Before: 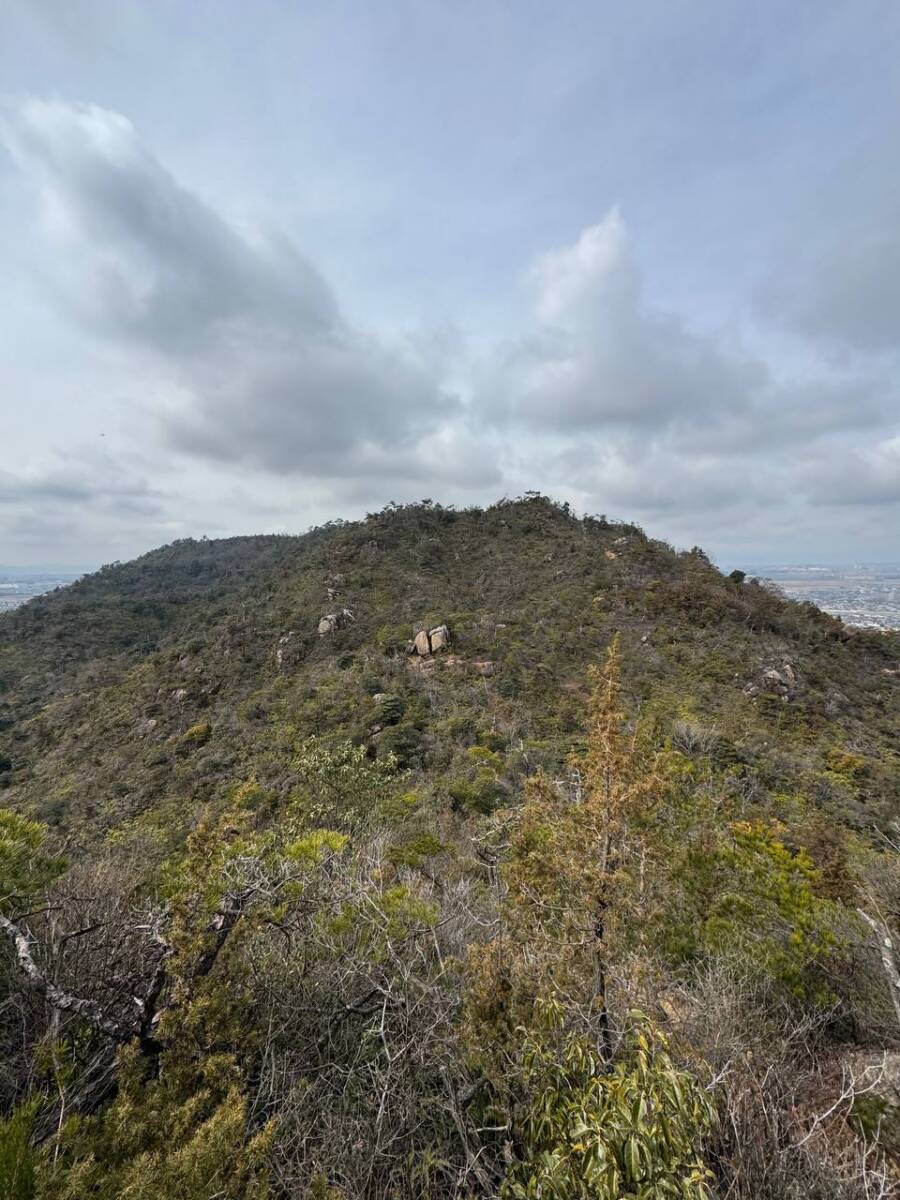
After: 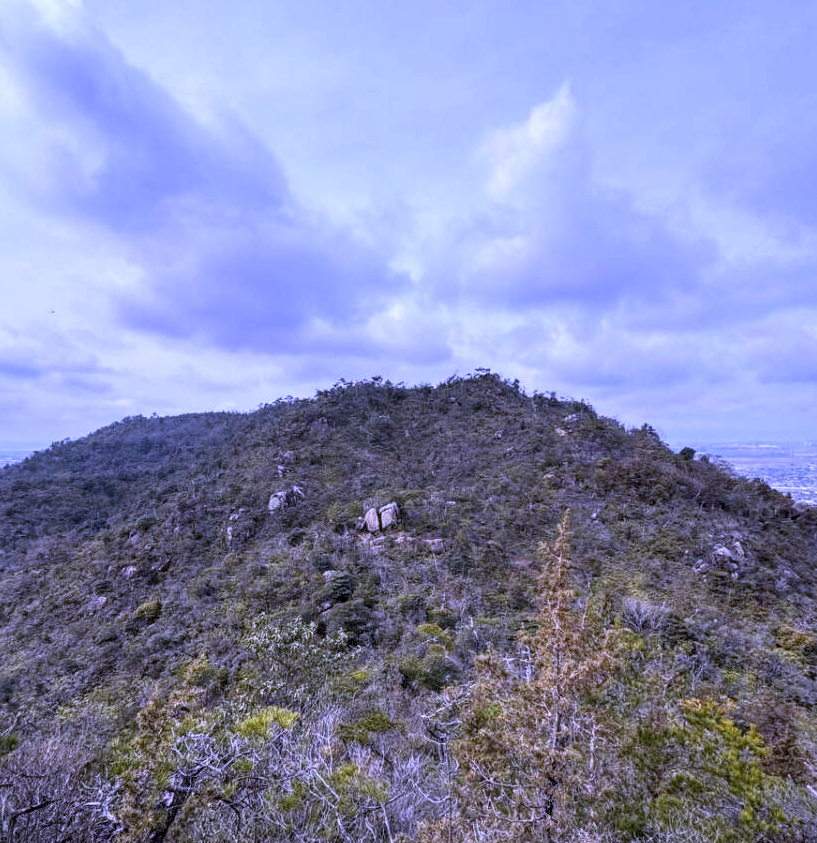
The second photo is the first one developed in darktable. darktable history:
white balance: red 0.98, blue 1.61
local contrast: detail 130%
contrast brightness saturation: saturation -0.05
crop: left 5.596%, top 10.314%, right 3.534%, bottom 19.395%
